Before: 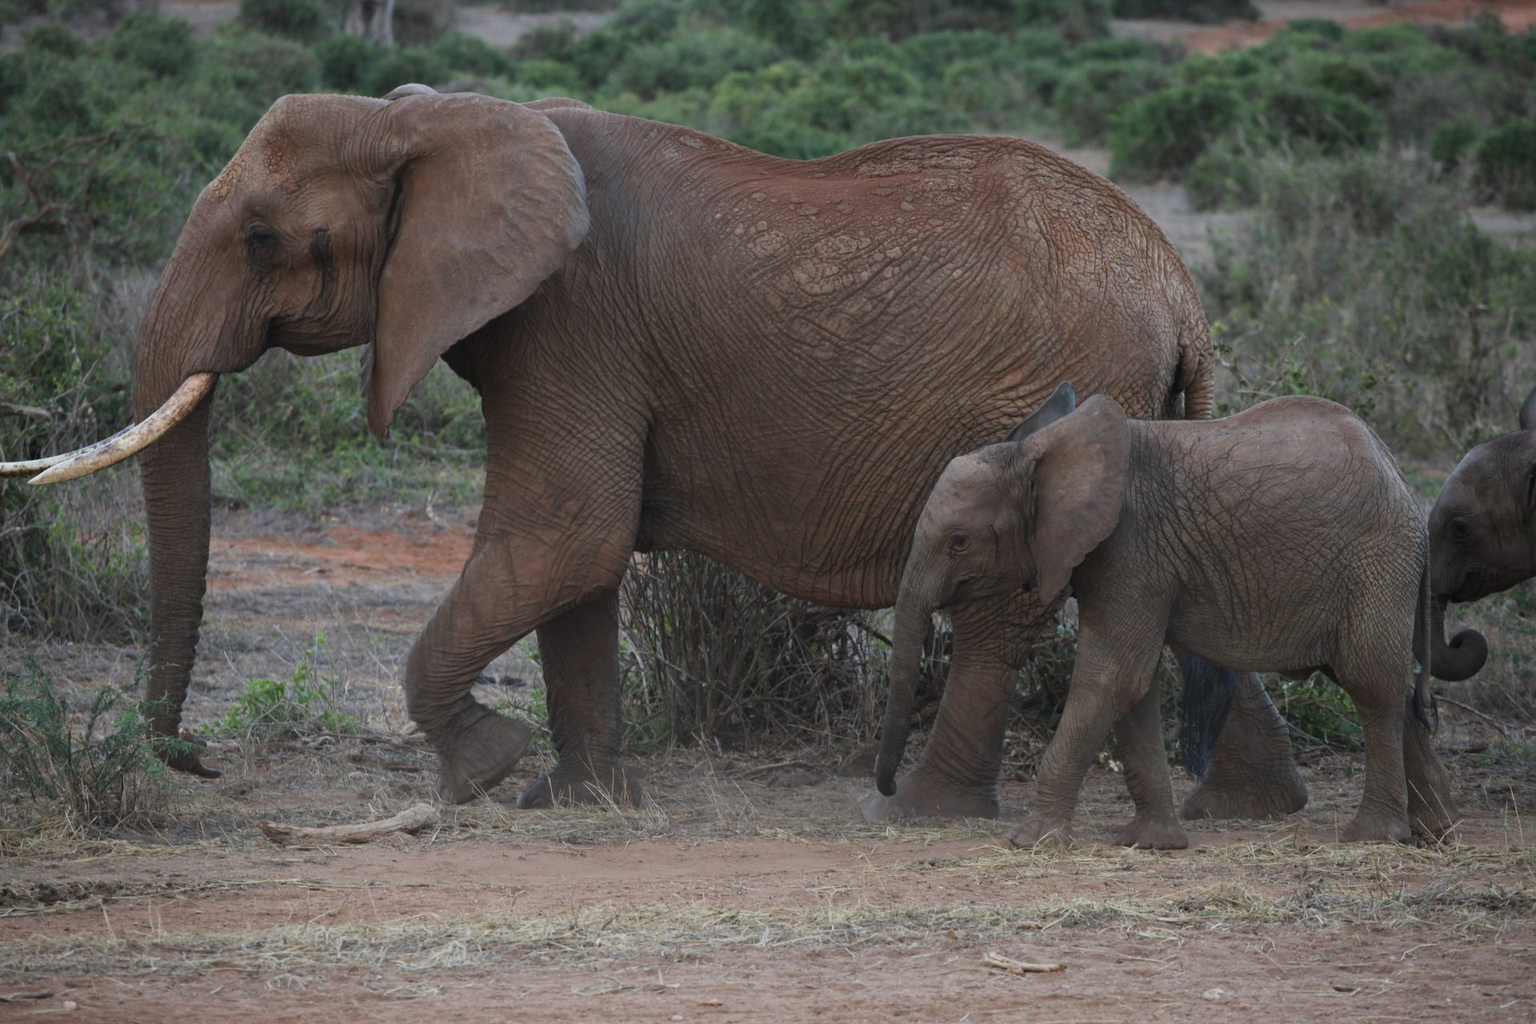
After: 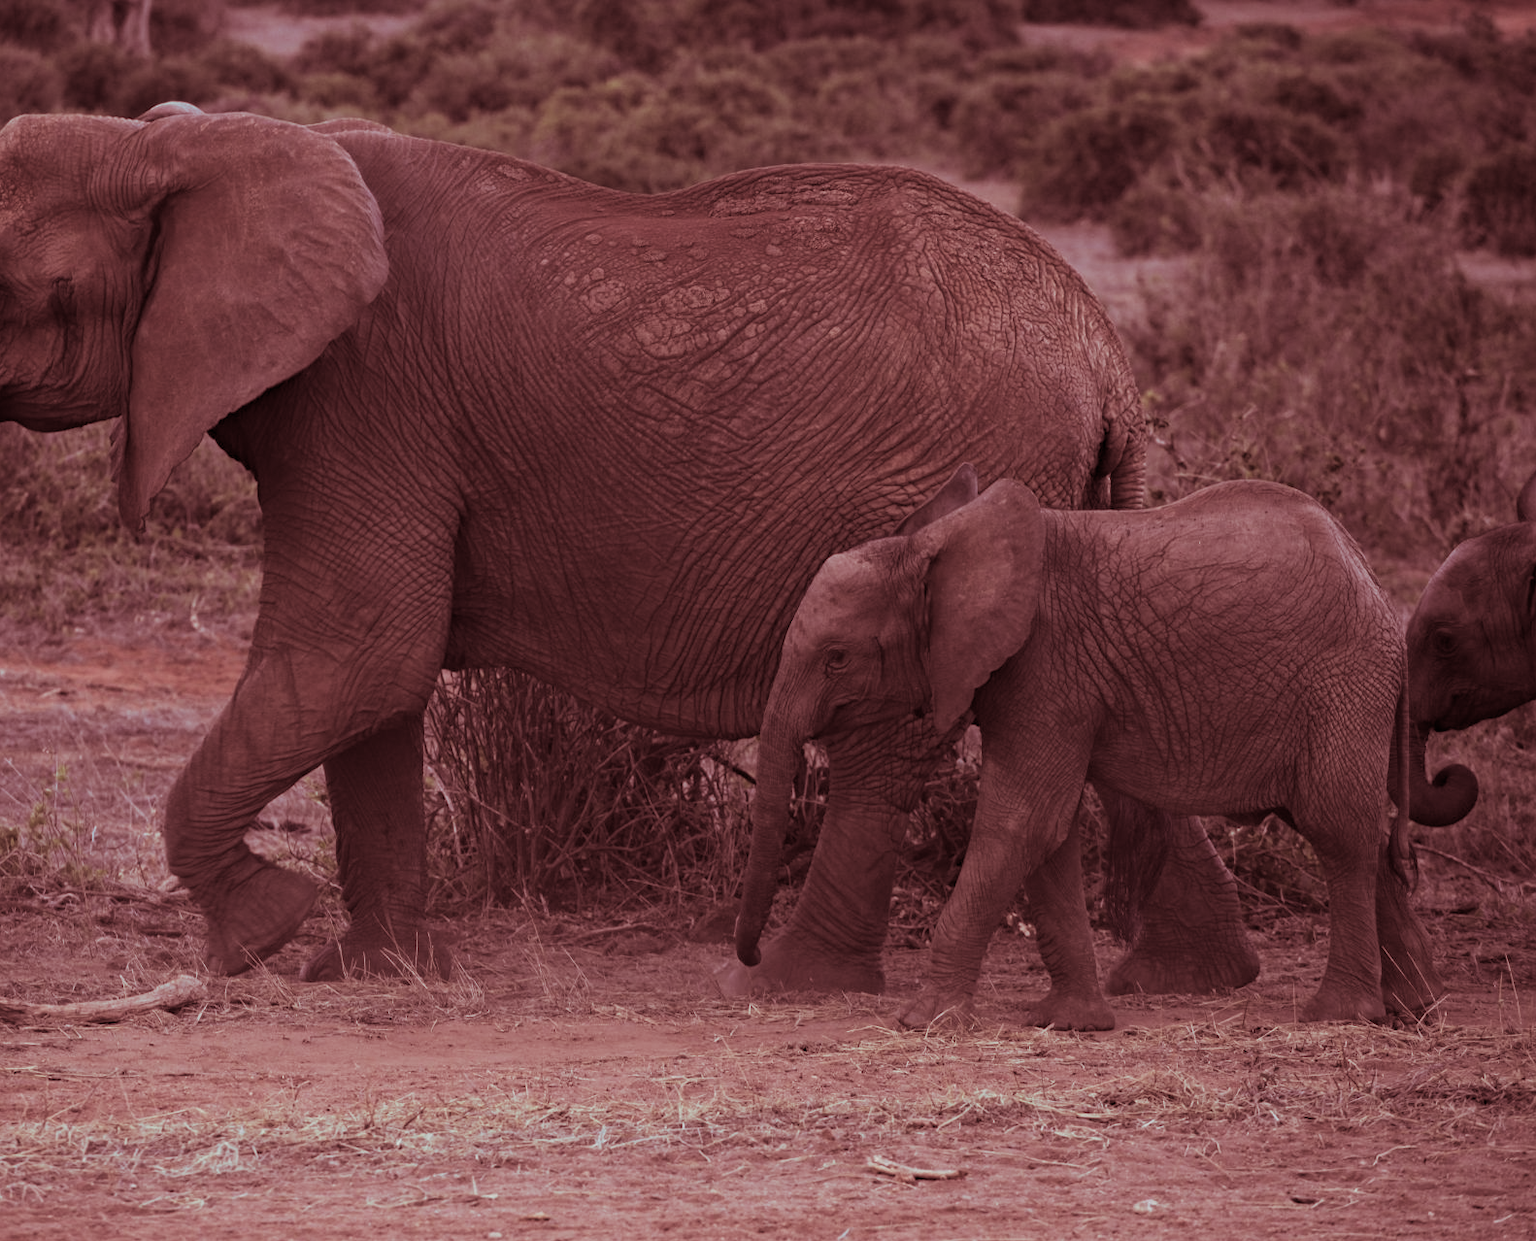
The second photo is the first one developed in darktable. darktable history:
crop: left 17.582%, bottom 0.031%
haze removal: compatibility mode true, adaptive false
split-toning: highlights › saturation 0, balance -61.83
